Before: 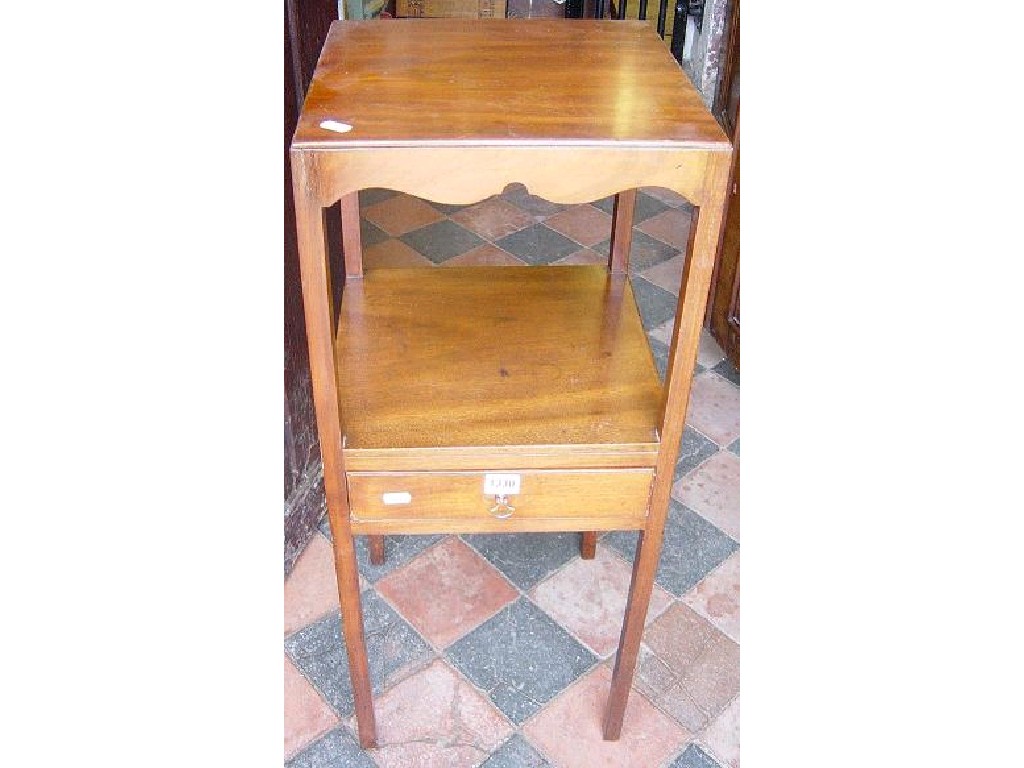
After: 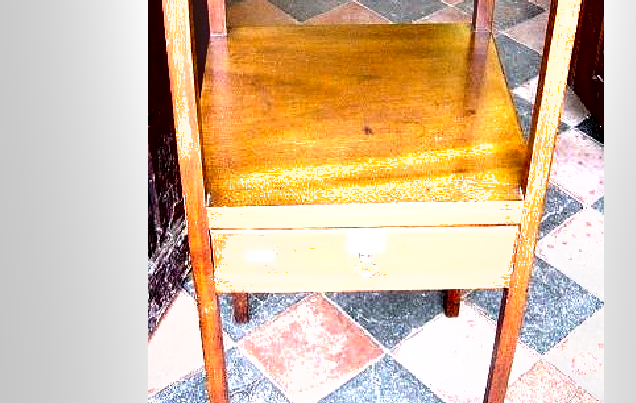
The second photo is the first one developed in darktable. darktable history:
crop: left 13.305%, top 31.598%, right 24.531%, bottom 15.853%
exposure: black level correction 0, exposure 1.103 EV, compensate highlight preservation false
shadows and highlights: shadows color adjustment 98%, highlights color adjustment 58.48%, soften with gaussian
